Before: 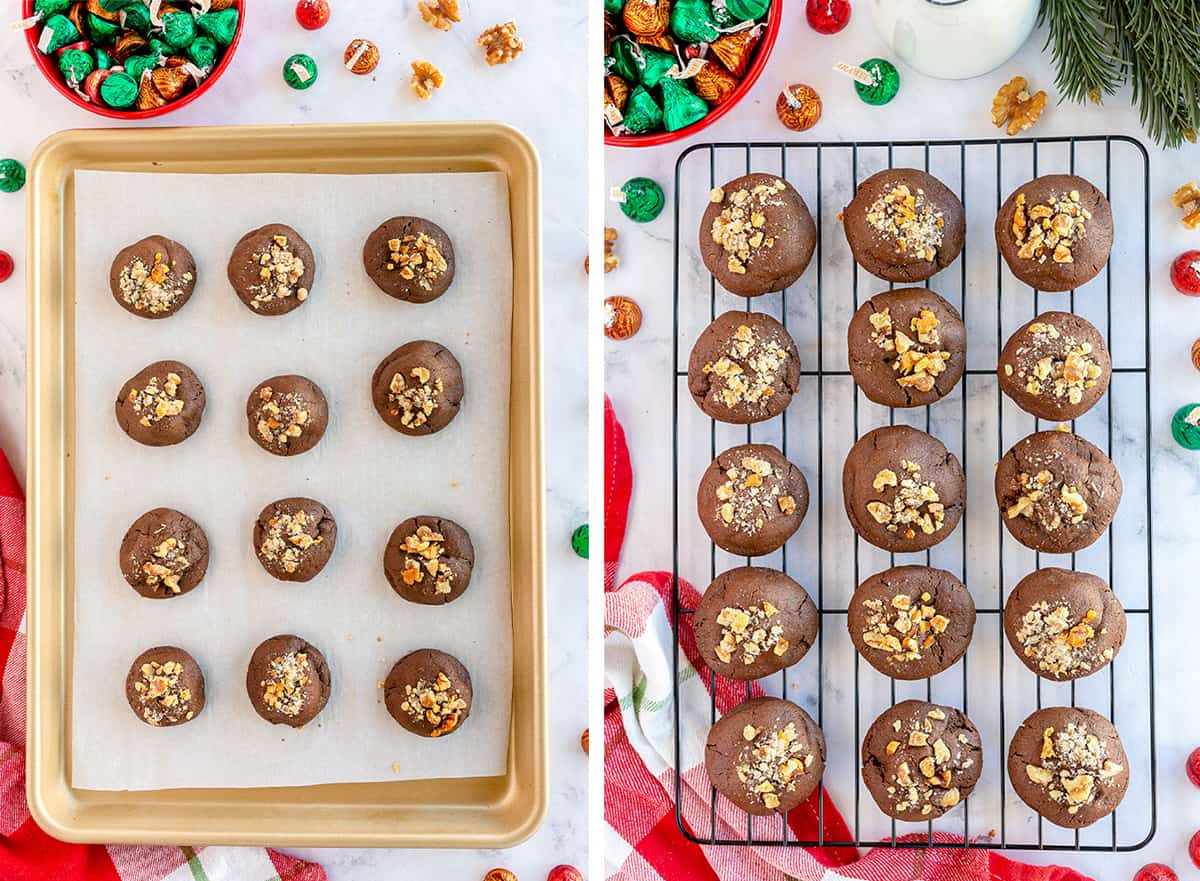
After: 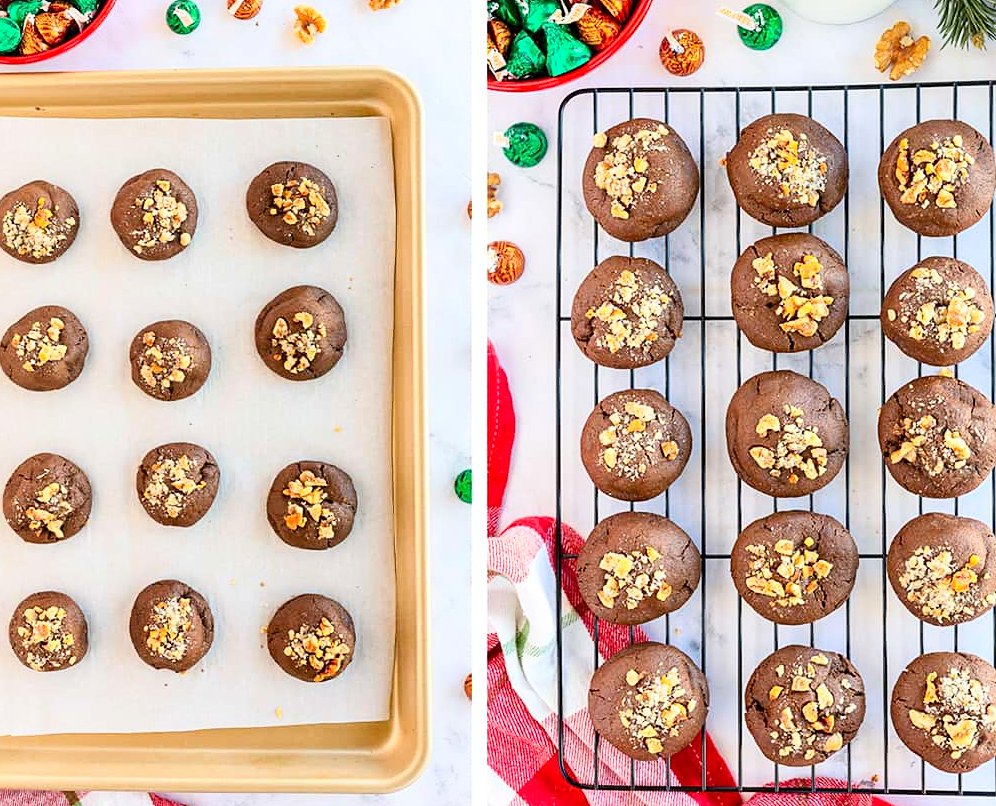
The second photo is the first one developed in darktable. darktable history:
contrast brightness saturation: contrast 0.202, brightness 0.144, saturation 0.136
sharpen: amount 0.203
crop: left 9.809%, top 6.34%, right 7.119%, bottom 2.099%
